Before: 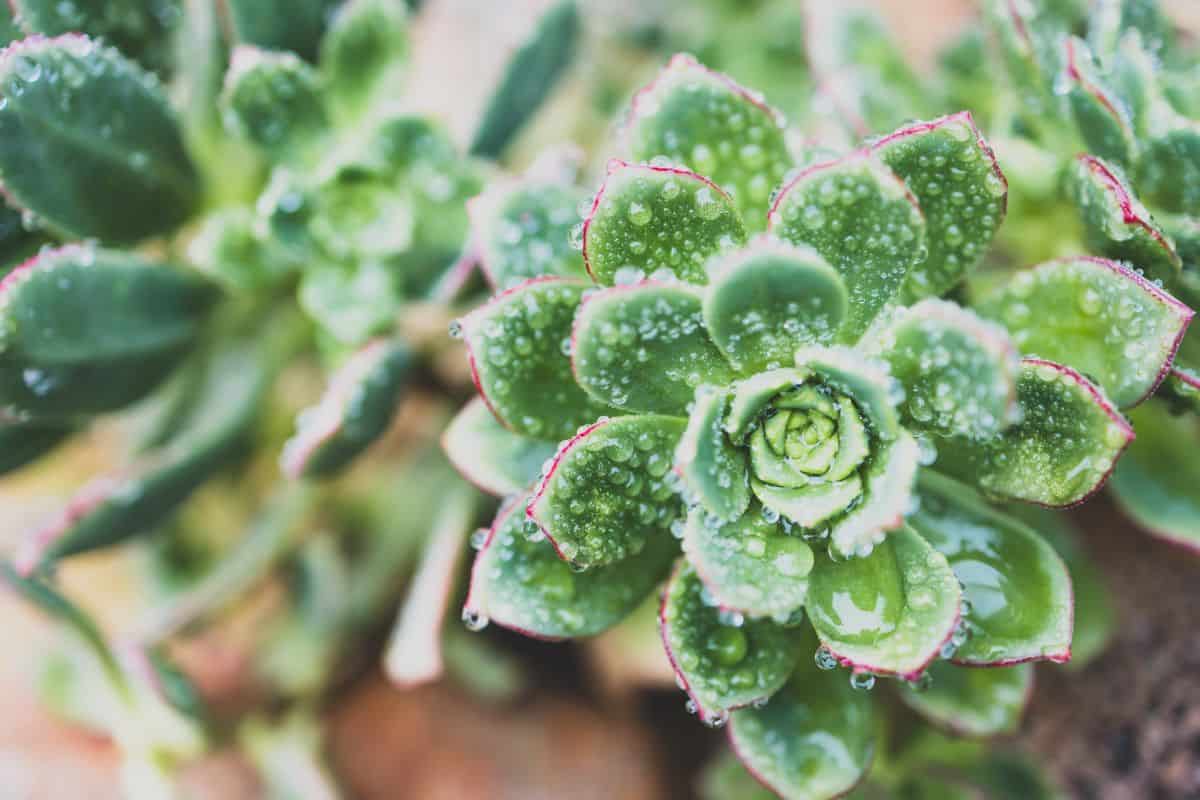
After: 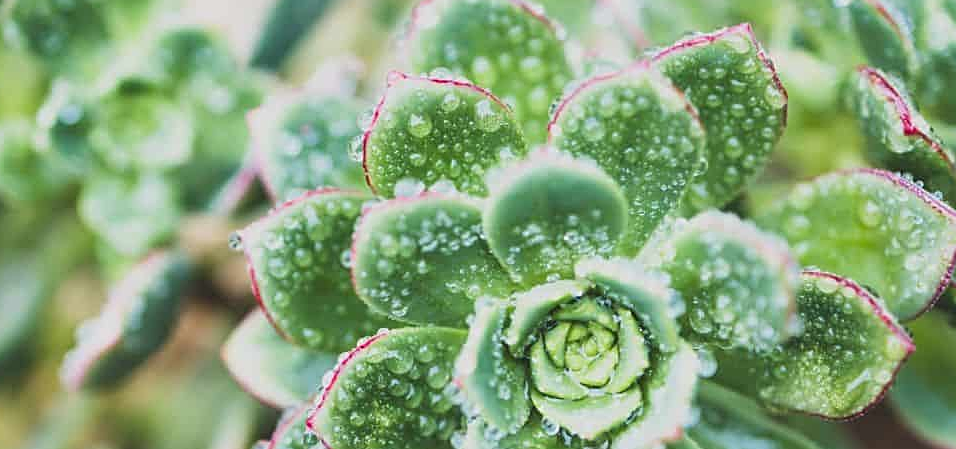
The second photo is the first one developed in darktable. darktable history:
crop: left 18.396%, top 11.081%, right 1.926%, bottom 32.743%
sharpen: on, module defaults
